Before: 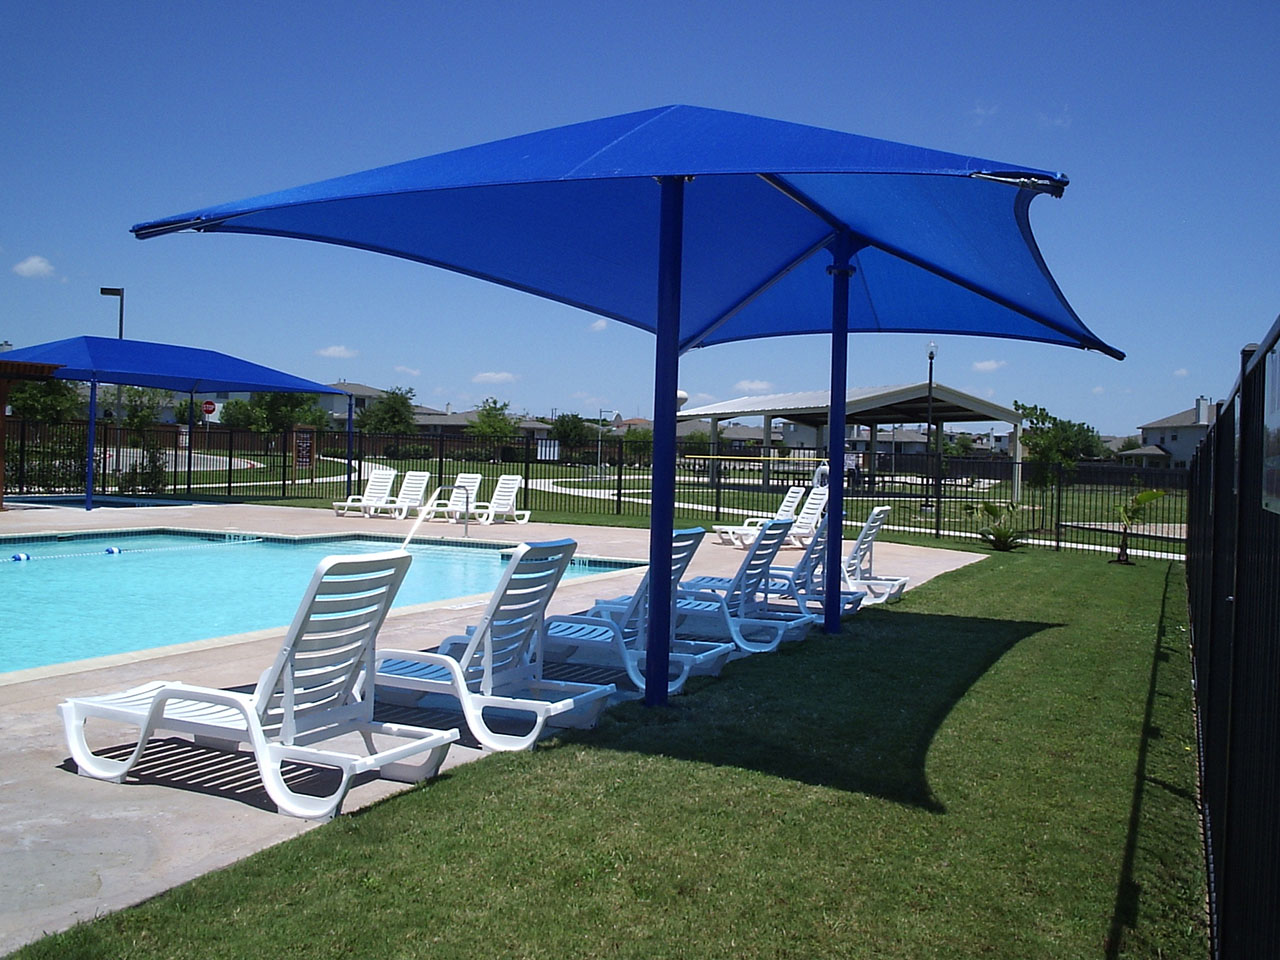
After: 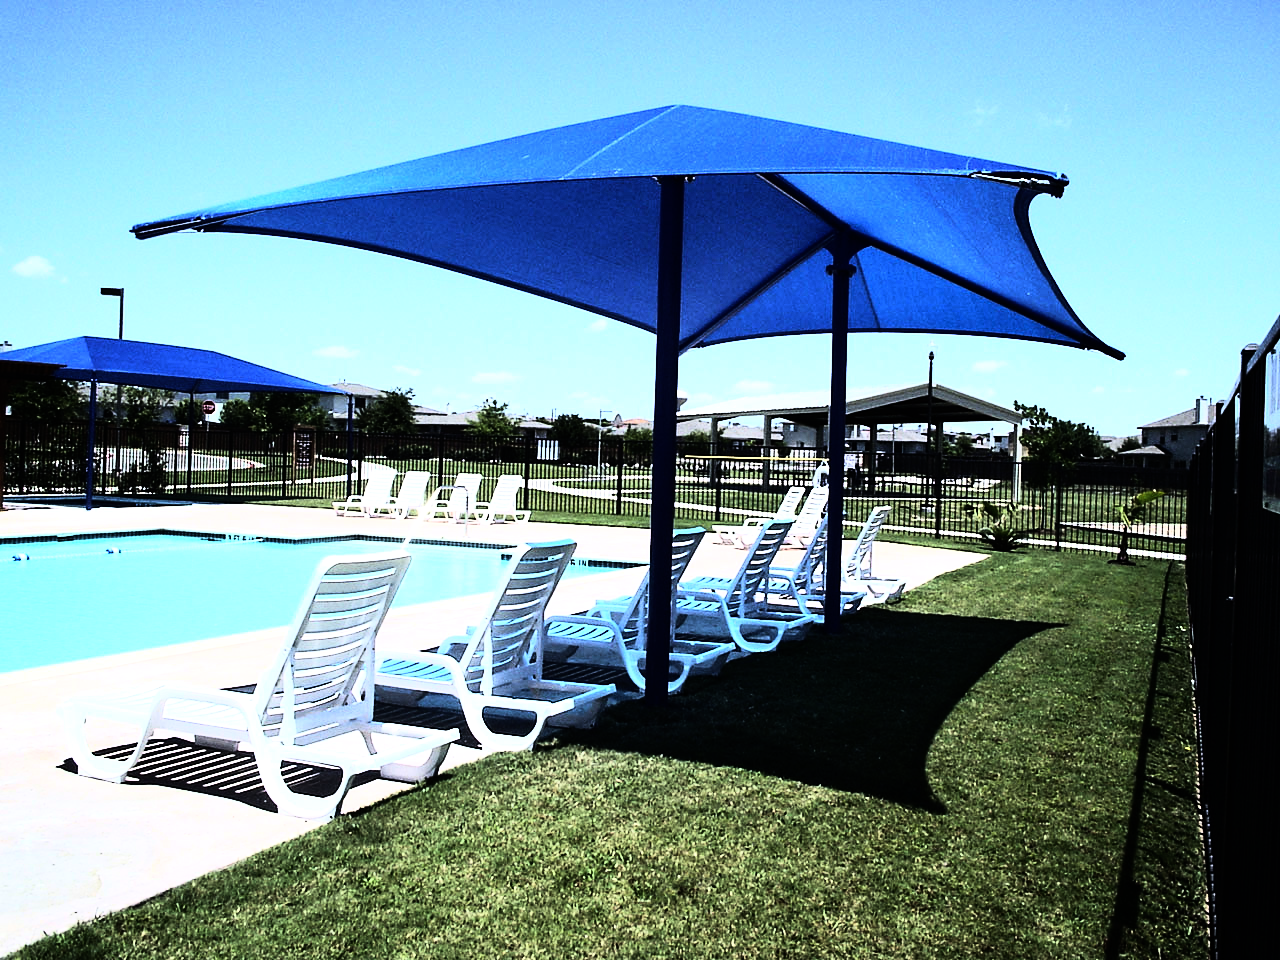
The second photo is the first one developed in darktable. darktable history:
tone equalizer: -8 EV -1.08 EV, -7 EV -1.01 EV, -6 EV -0.867 EV, -5 EV -0.578 EV, -3 EV 0.578 EV, -2 EV 0.867 EV, -1 EV 1.01 EV, +0 EV 1.08 EV, edges refinement/feathering 500, mask exposure compensation -1.57 EV, preserve details no
rgb curve: curves: ch0 [(0, 0) (0.21, 0.15) (0.24, 0.21) (0.5, 0.75) (0.75, 0.96) (0.89, 0.99) (1, 1)]; ch1 [(0, 0.02) (0.21, 0.13) (0.25, 0.2) (0.5, 0.67) (0.75, 0.9) (0.89, 0.97) (1, 1)]; ch2 [(0, 0.02) (0.21, 0.13) (0.25, 0.2) (0.5, 0.67) (0.75, 0.9) (0.89, 0.97) (1, 1)], compensate middle gray true
